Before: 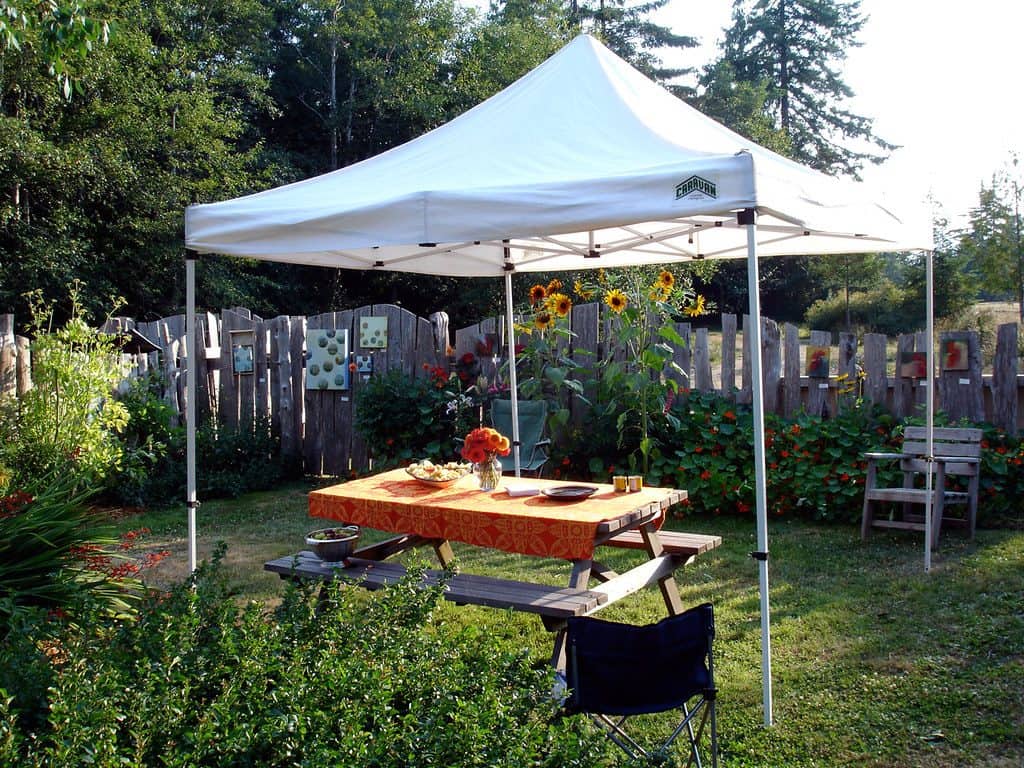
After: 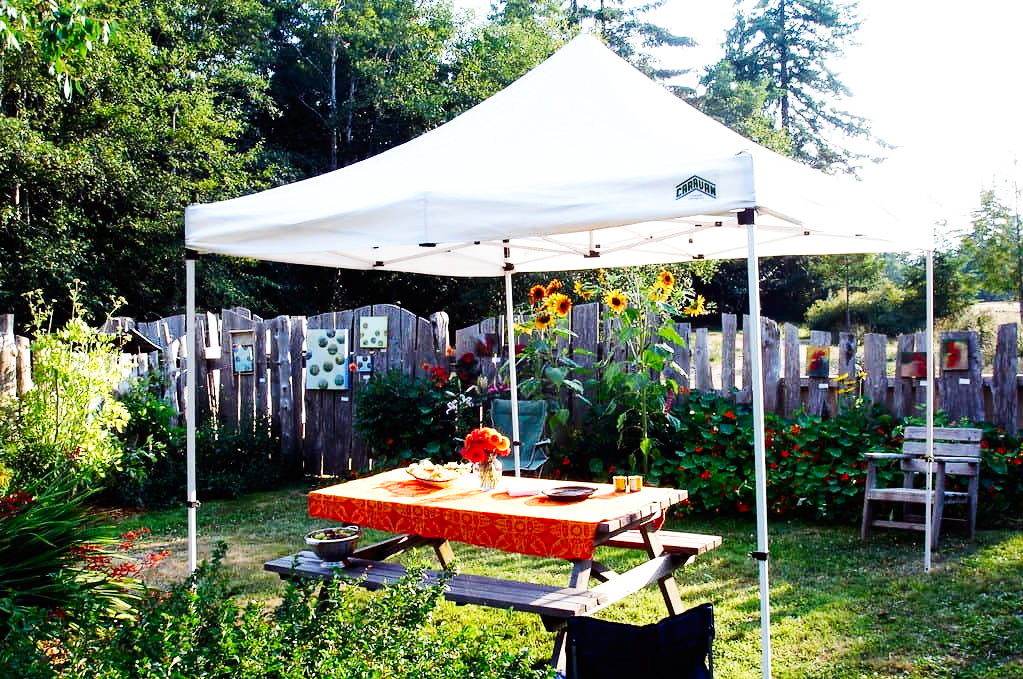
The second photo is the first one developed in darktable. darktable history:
crop and rotate: top 0%, bottom 11.49%
base curve: curves: ch0 [(0, 0) (0.007, 0.004) (0.027, 0.03) (0.046, 0.07) (0.207, 0.54) (0.442, 0.872) (0.673, 0.972) (1, 1)], preserve colors none
